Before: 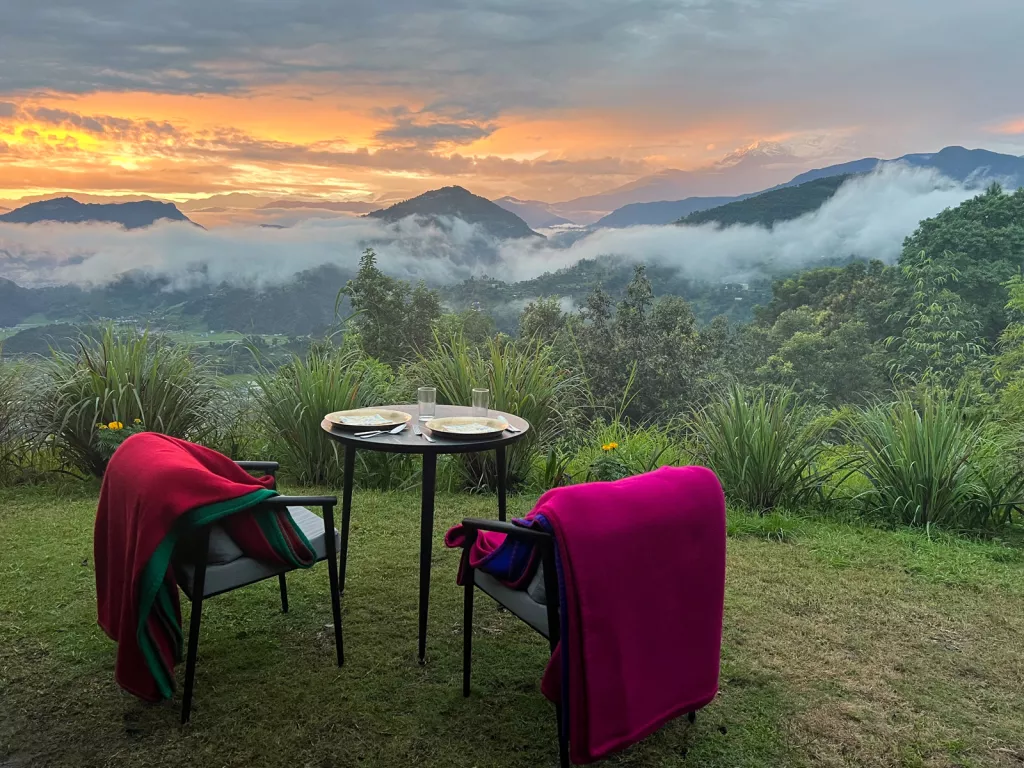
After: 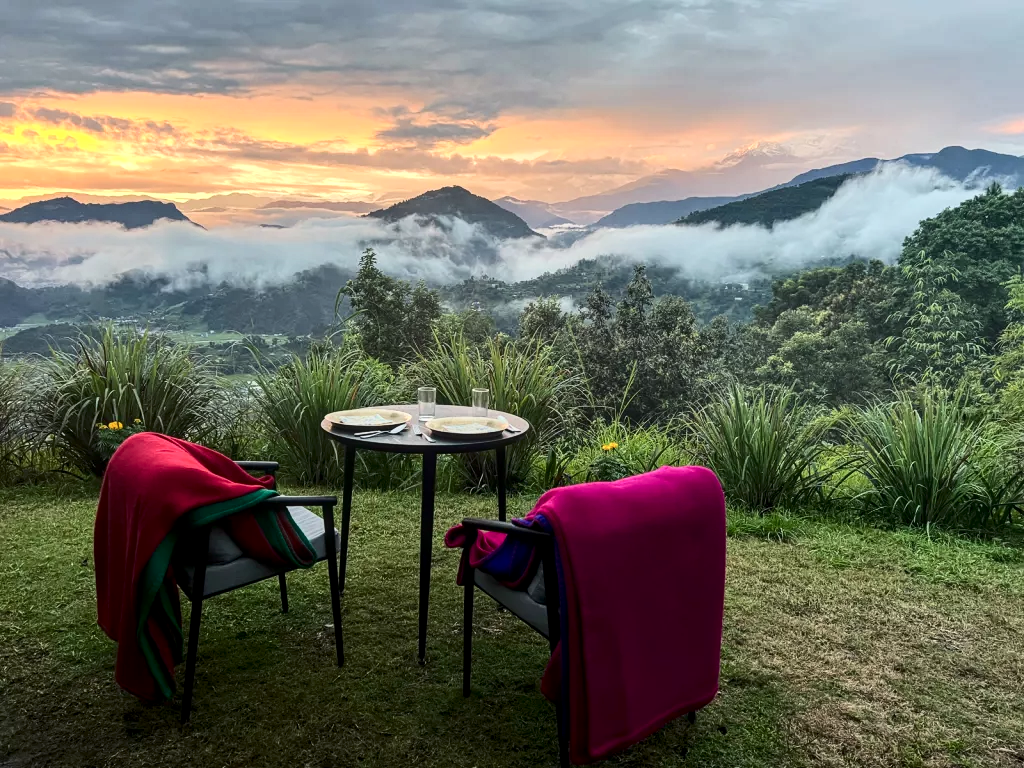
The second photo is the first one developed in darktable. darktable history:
contrast brightness saturation: contrast 0.287
local contrast: on, module defaults
